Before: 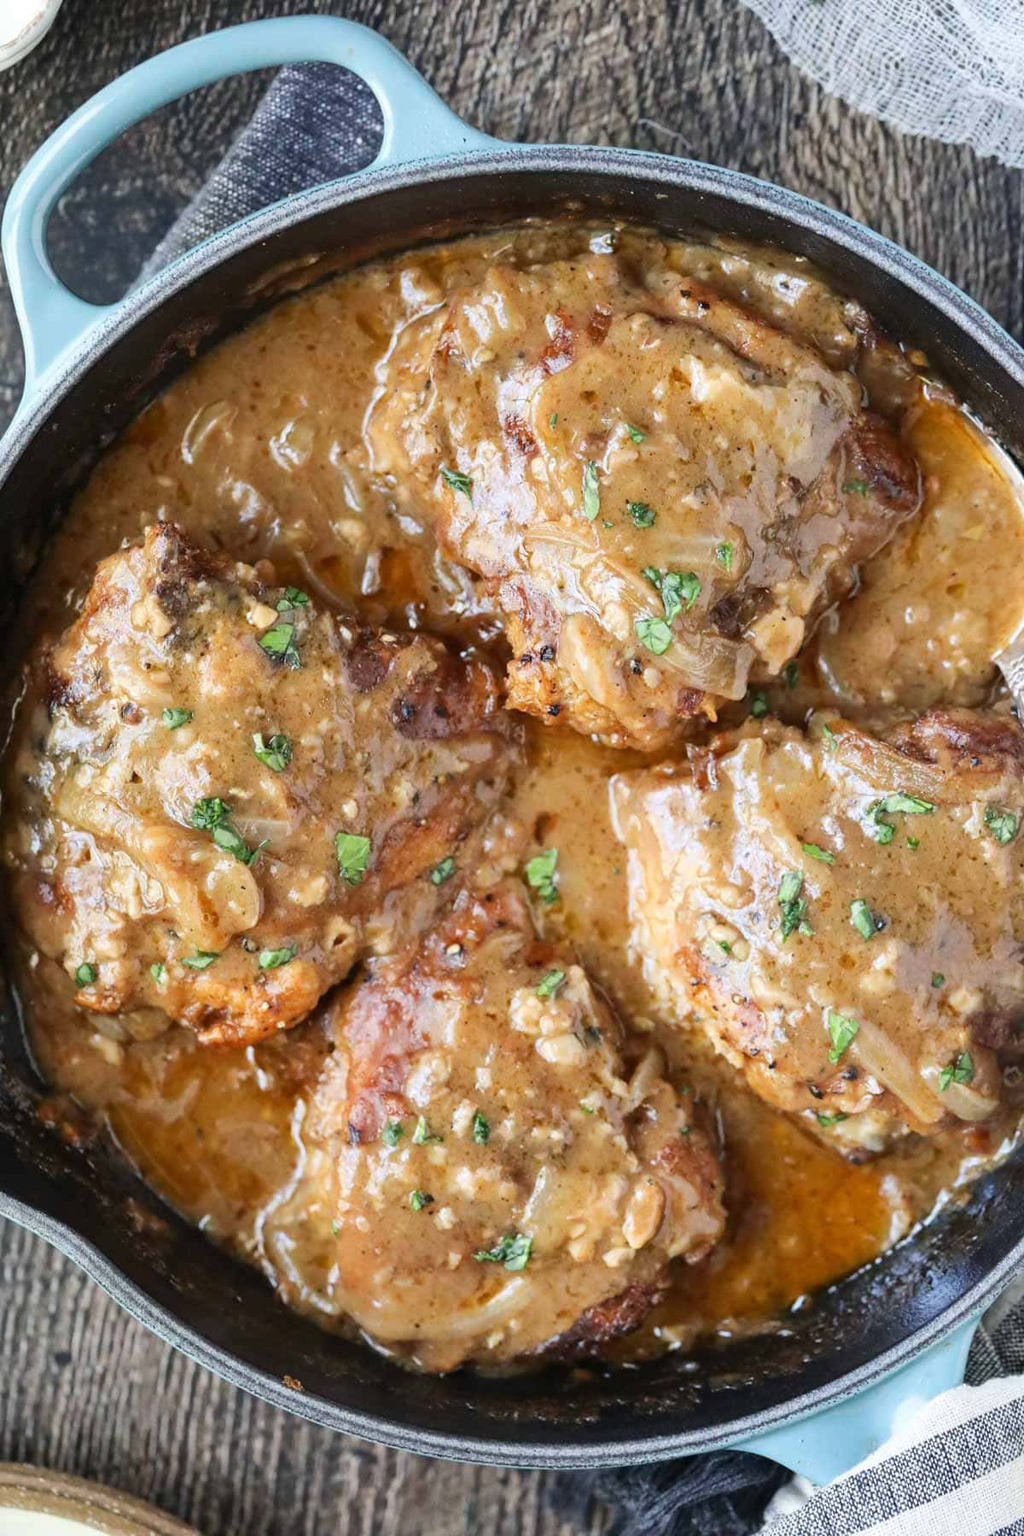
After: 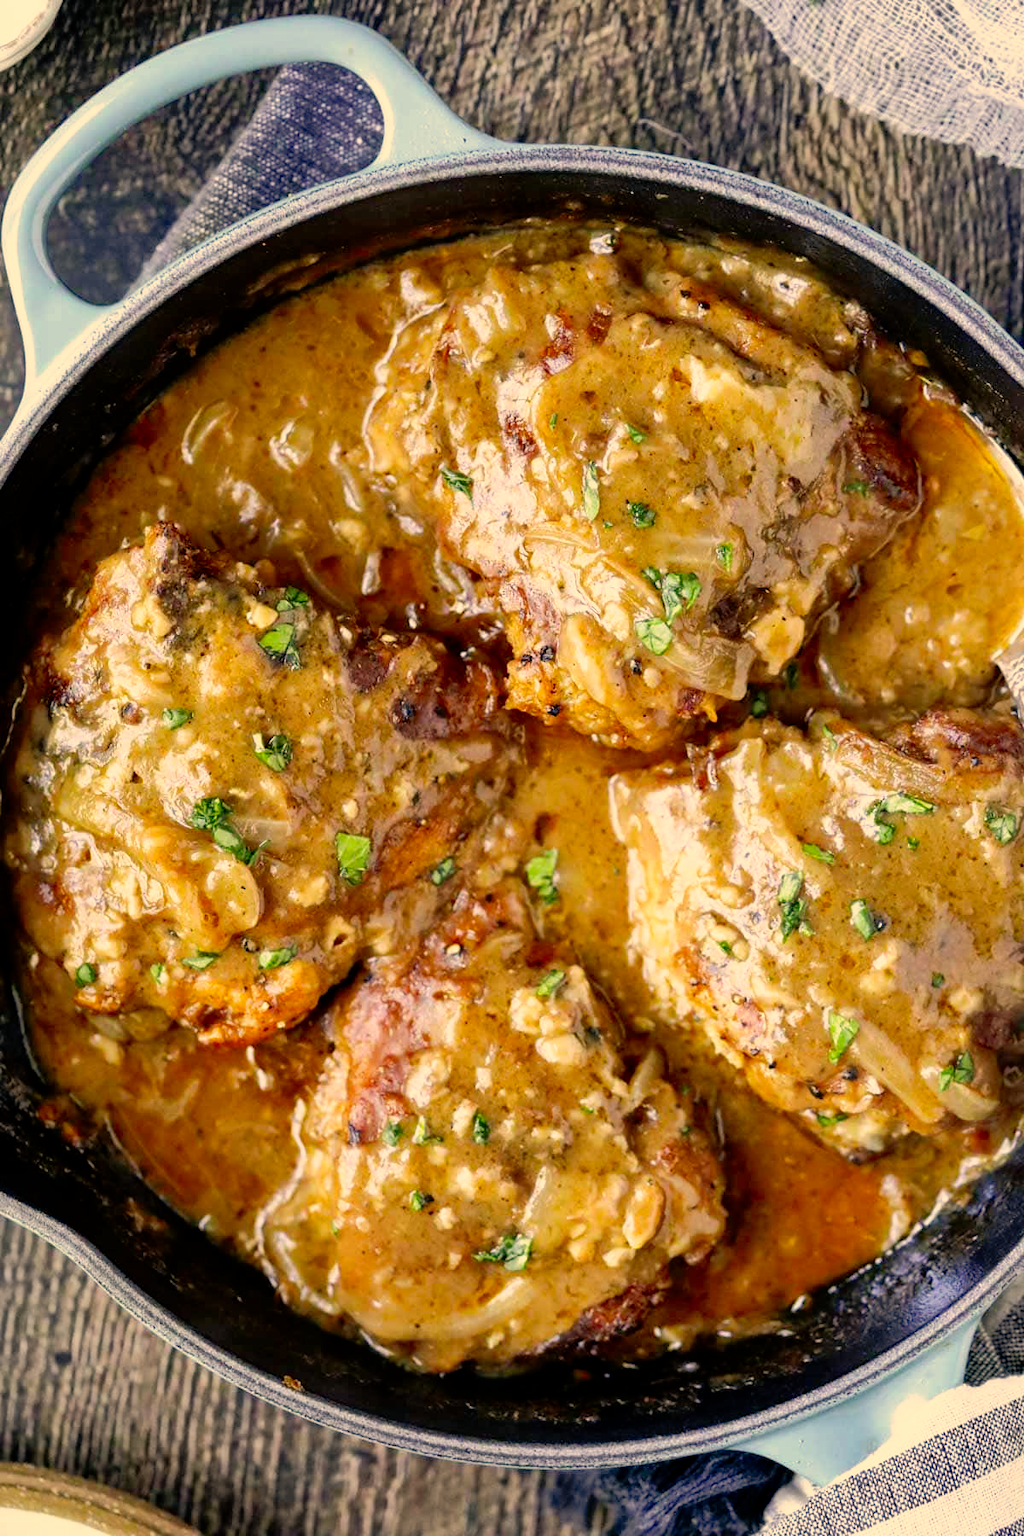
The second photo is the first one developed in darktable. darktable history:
filmic rgb: black relative exposure -8.7 EV, white relative exposure 2.7 EV, threshold 3 EV, target black luminance 0%, hardness 6.25, latitude 76.53%, contrast 1.326, shadows ↔ highlights balance -0.349%, preserve chrominance no, color science v4 (2020), enable highlight reconstruction true
shadows and highlights: on, module defaults
color correction: highlights a* 15, highlights b* 31.55
white balance: red 0.925, blue 1.046
